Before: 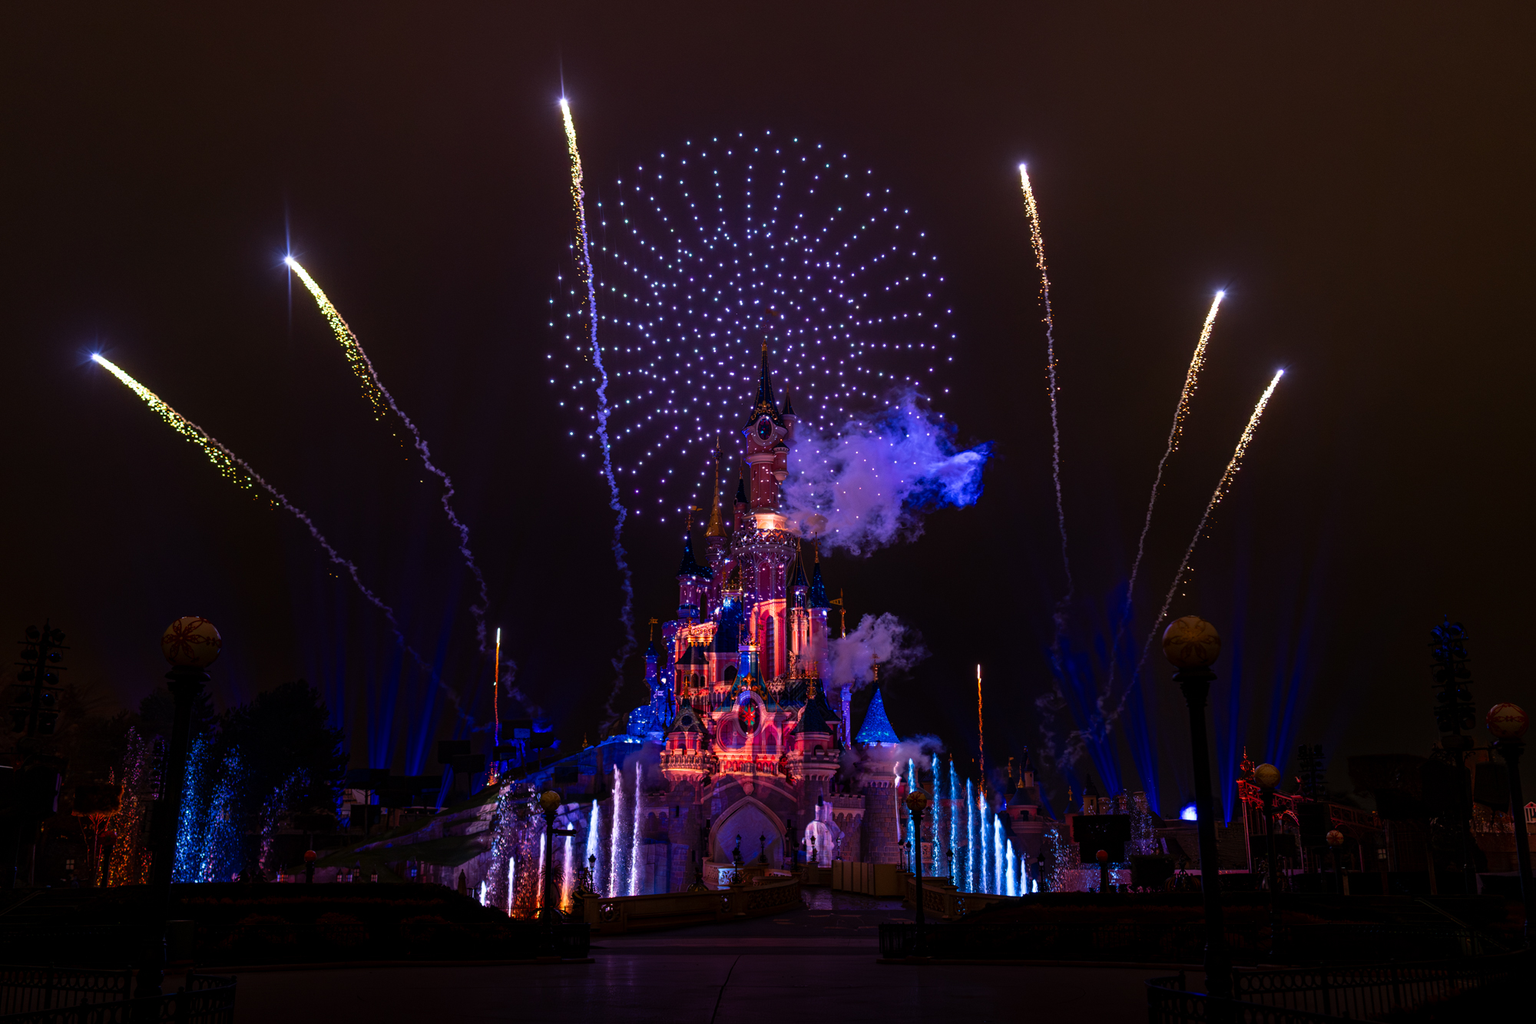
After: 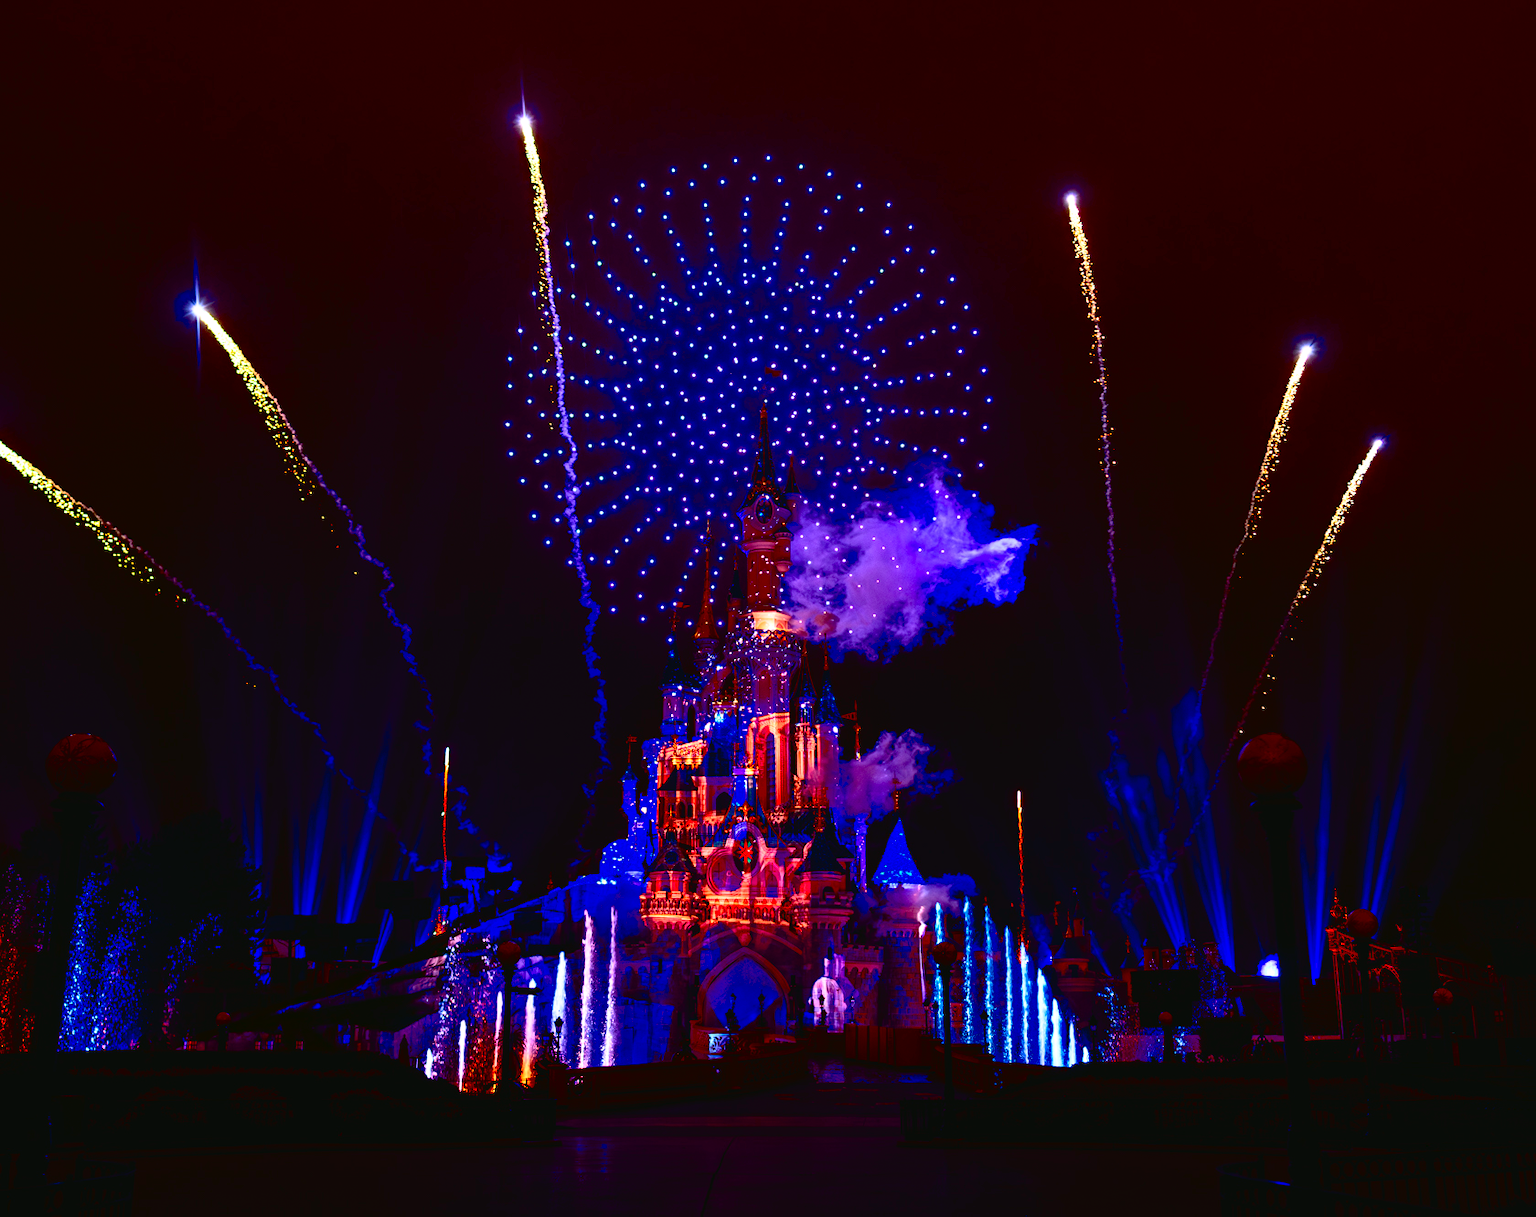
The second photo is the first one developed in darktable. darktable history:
exposure: black level correction 0.04, exposure 0.5 EV, compensate highlight preservation false
crop: left 8.026%, right 7.374%
tone curve: curves: ch0 [(0, 0.03) (0.037, 0.045) (0.123, 0.123) (0.19, 0.186) (0.277, 0.279) (0.474, 0.517) (0.584, 0.664) (0.678, 0.777) (0.875, 0.92) (1, 0.965)]; ch1 [(0, 0) (0.243, 0.245) (0.402, 0.41) (0.493, 0.487) (0.508, 0.503) (0.531, 0.532) (0.551, 0.556) (0.637, 0.671) (0.694, 0.732) (1, 1)]; ch2 [(0, 0) (0.249, 0.216) (0.356, 0.329) (0.424, 0.442) (0.476, 0.477) (0.498, 0.503) (0.517, 0.524) (0.532, 0.547) (0.562, 0.576) (0.614, 0.644) (0.706, 0.748) (0.808, 0.809) (0.991, 0.968)], color space Lab, independent channels, preserve colors none
